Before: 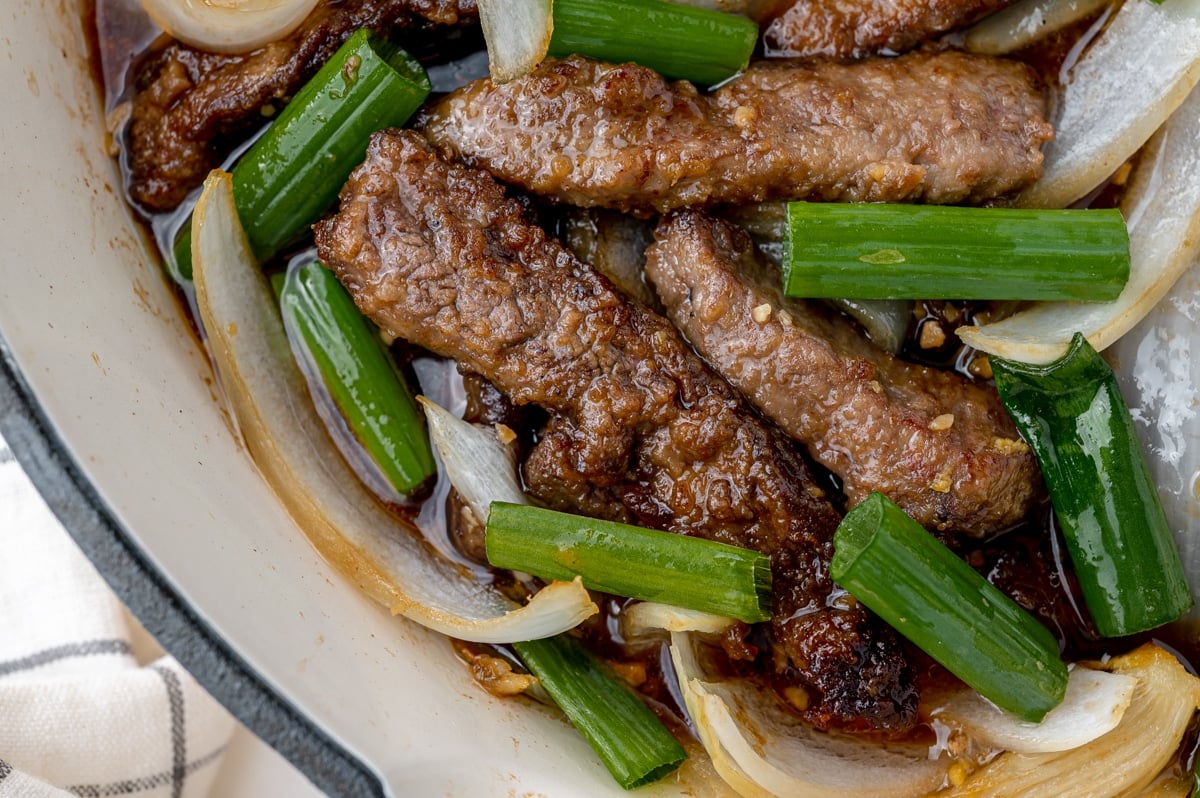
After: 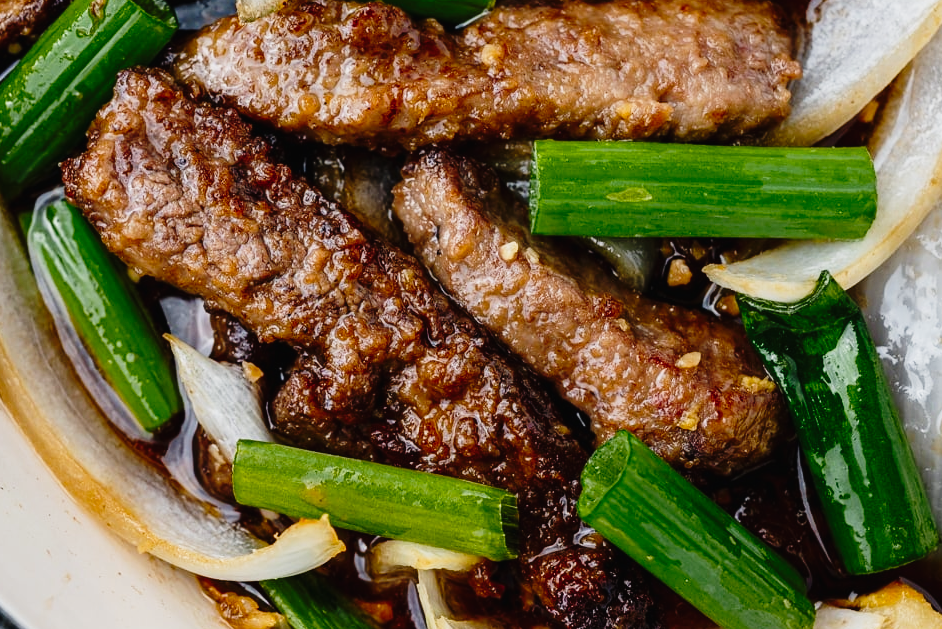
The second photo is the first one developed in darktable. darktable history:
crop and rotate: left 21.108%, top 7.778%, right 0.343%, bottom 13.369%
contrast brightness saturation: contrast 0.083, saturation 0.024
tone curve: curves: ch0 [(0, 0.014) (0.17, 0.099) (0.398, 0.423) (0.728, 0.808) (0.877, 0.91) (0.99, 0.955)]; ch1 [(0, 0) (0.377, 0.325) (0.493, 0.491) (0.505, 0.504) (0.515, 0.515) (0.554, 0.575) (0.623, 0.643) (0.701, 0.718) (1, 1)]; ch2 [(0, 0) (0.423, 0.453) (0.481, 0.485) (0.501, 0.501) (0.531, 0.527) (0.586, 0.597) (0.663, 0.706) (0.717, 0.753) (1, 0.991)], preserve colors none
